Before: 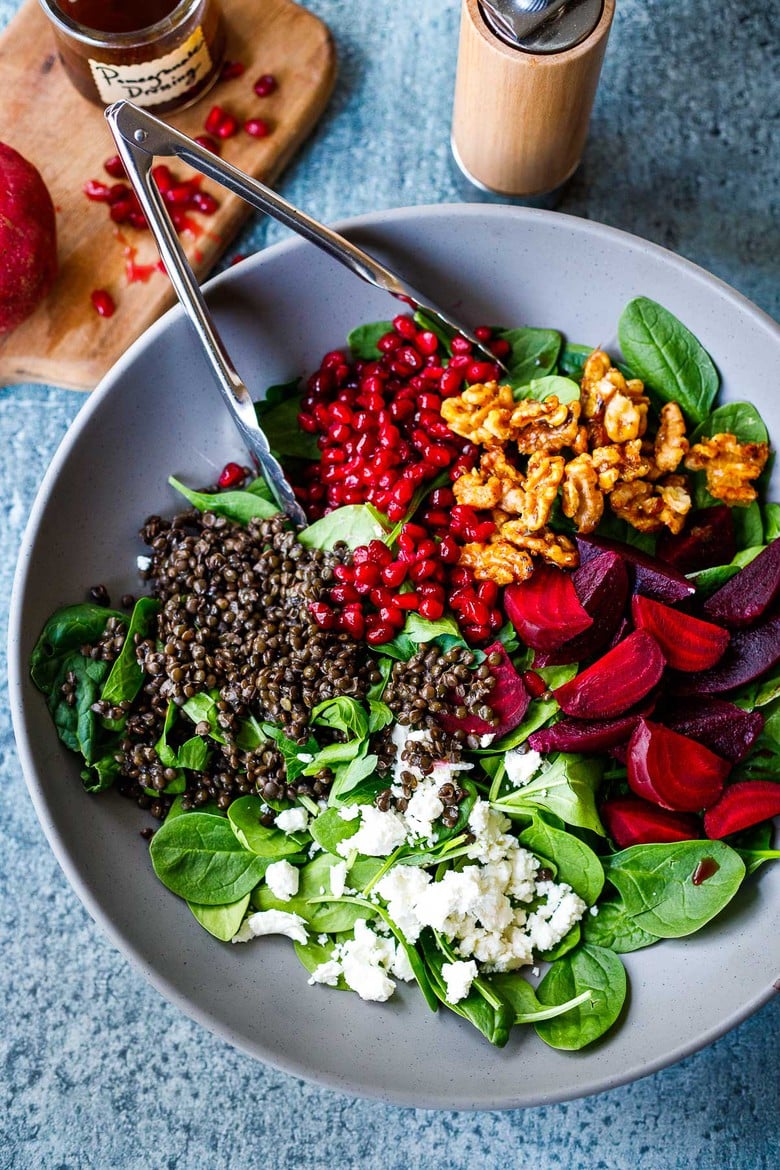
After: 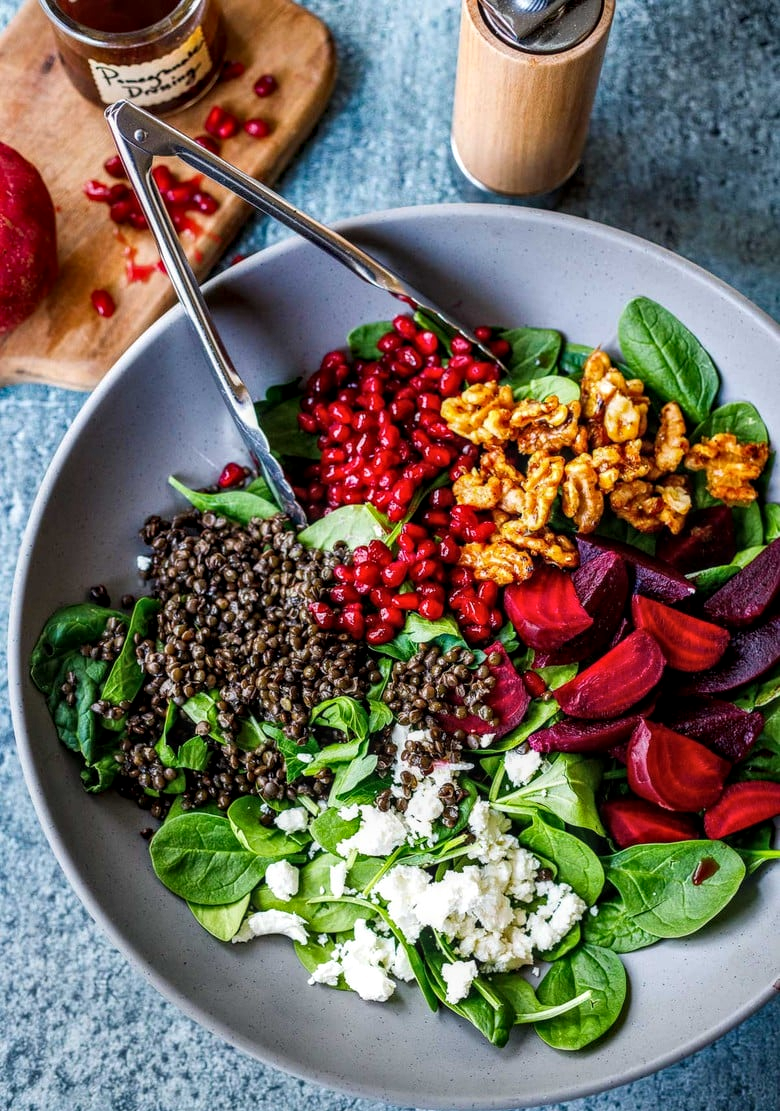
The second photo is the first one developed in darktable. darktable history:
local contrast: highlights 30%, detail 130%
crop and rotate: top 0.007%, bottom 5.029%
